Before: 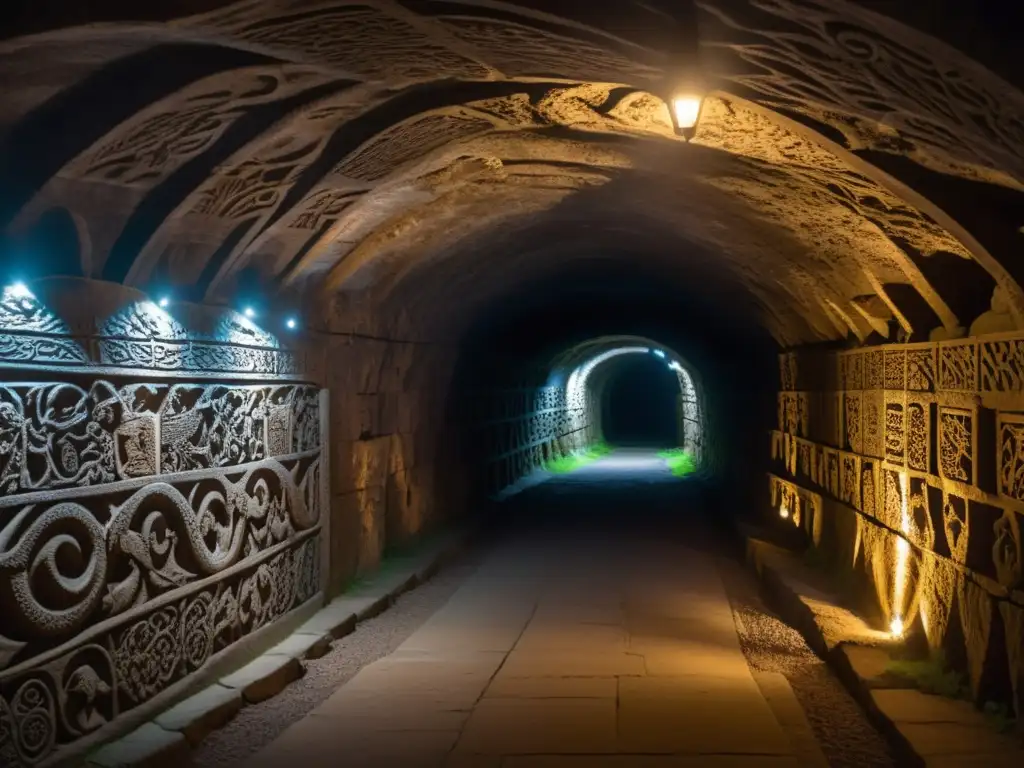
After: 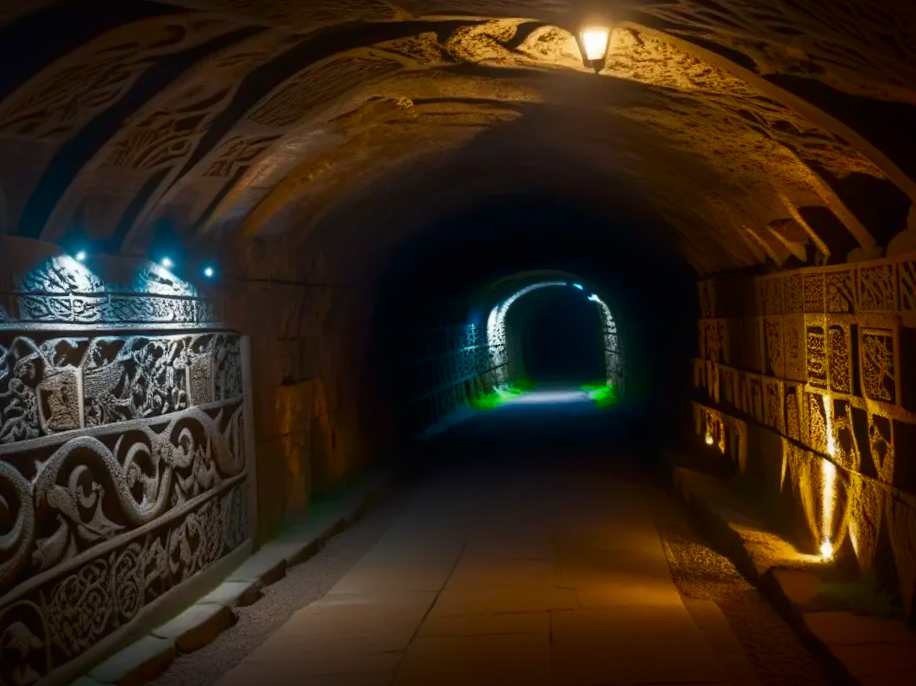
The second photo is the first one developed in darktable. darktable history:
crop and rotate: angle 2.39°, left 5.559%, top 5.687%
shadows and highlights: shadows -68.92, highlights 33.41, soften with gaussian
